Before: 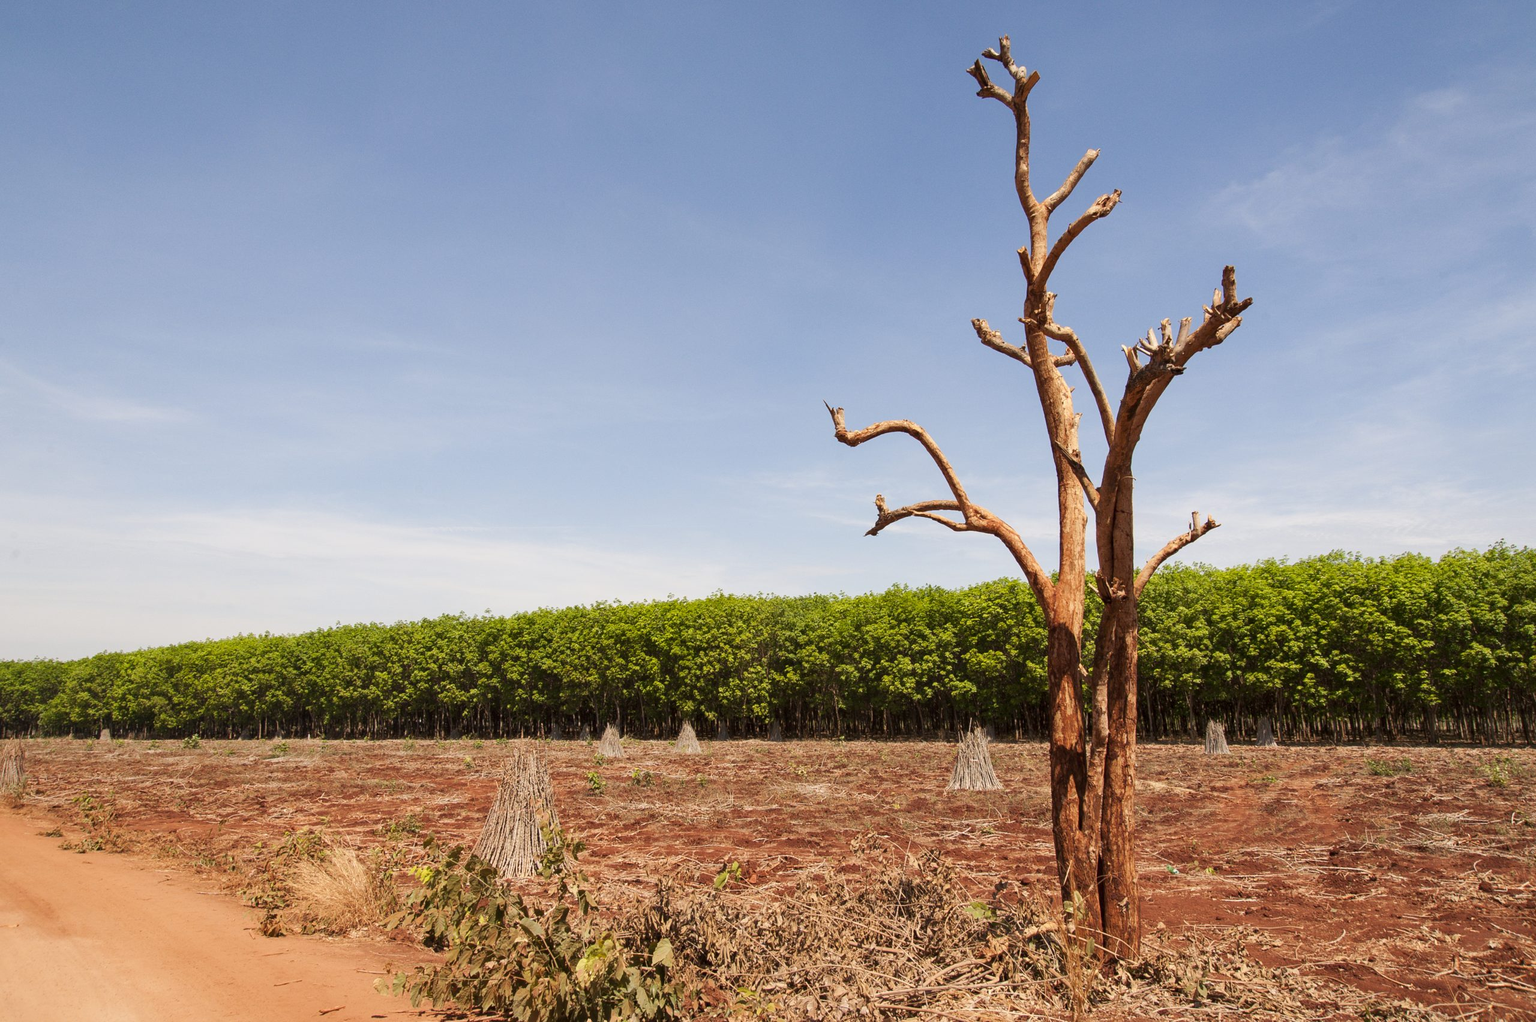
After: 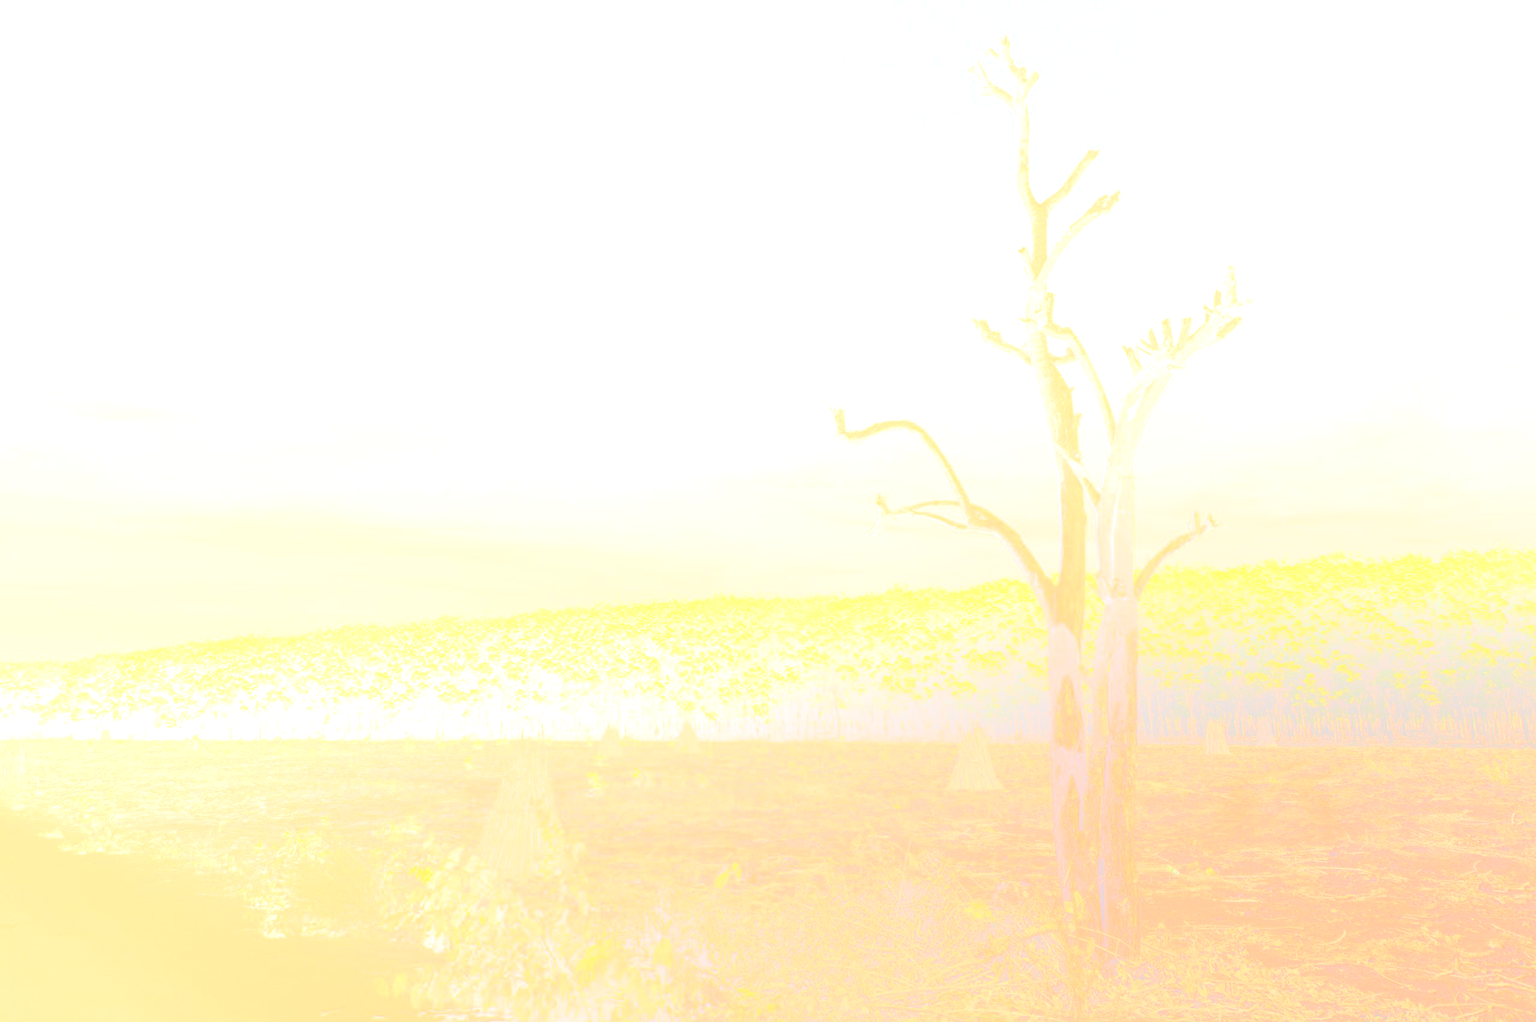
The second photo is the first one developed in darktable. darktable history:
haze removal: on, module defaults
white balance: red 1.123, blue 0.83
contrast brightness saturation: contrast 0.01, saturation -0.05
bloom: size 85%, threshold 5%, strength 85%
